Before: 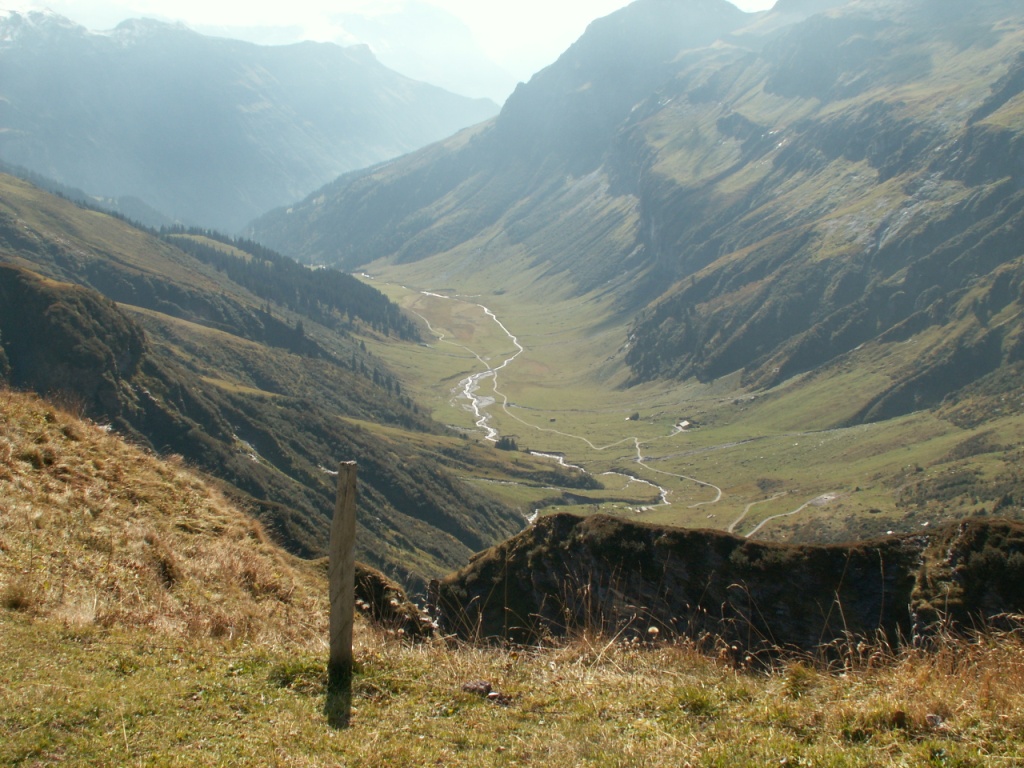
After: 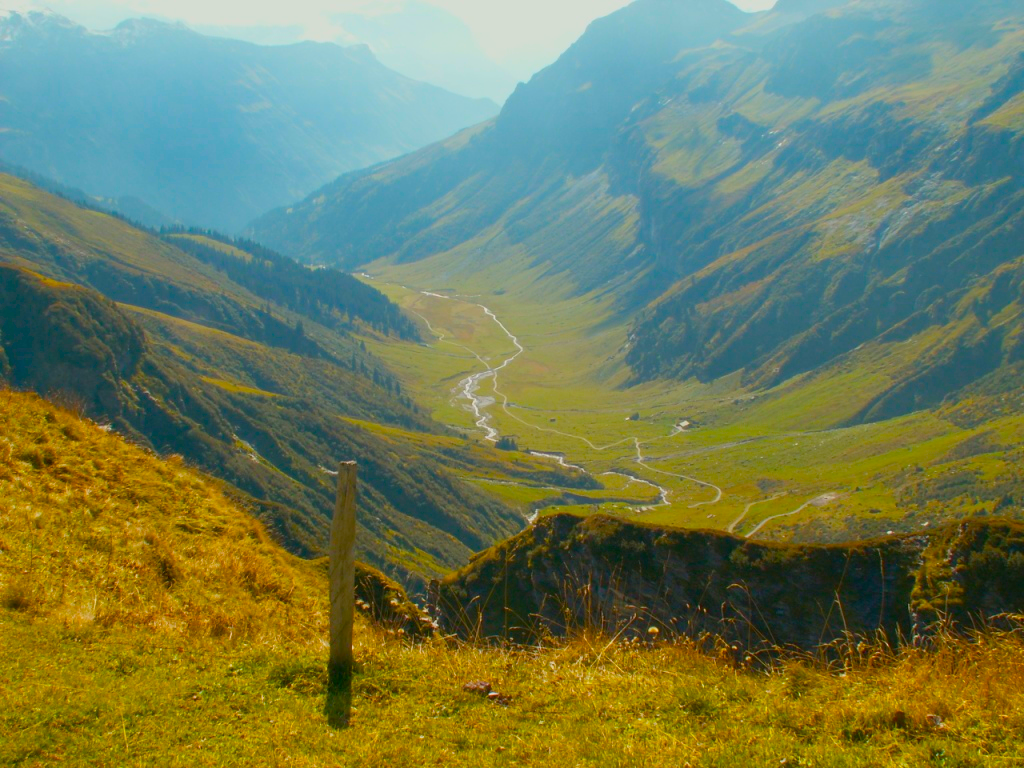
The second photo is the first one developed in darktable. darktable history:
color balance rgb: linear chroma grading › highlights 99.693%, linear chroma grading › global chroma 23.558%, perceptual saturation grading › global saturation 44.292%, perceptual saturation grading › highlights -50.433%, perceptual saturation grading › shadows 30.804%, contrast -19.72%
